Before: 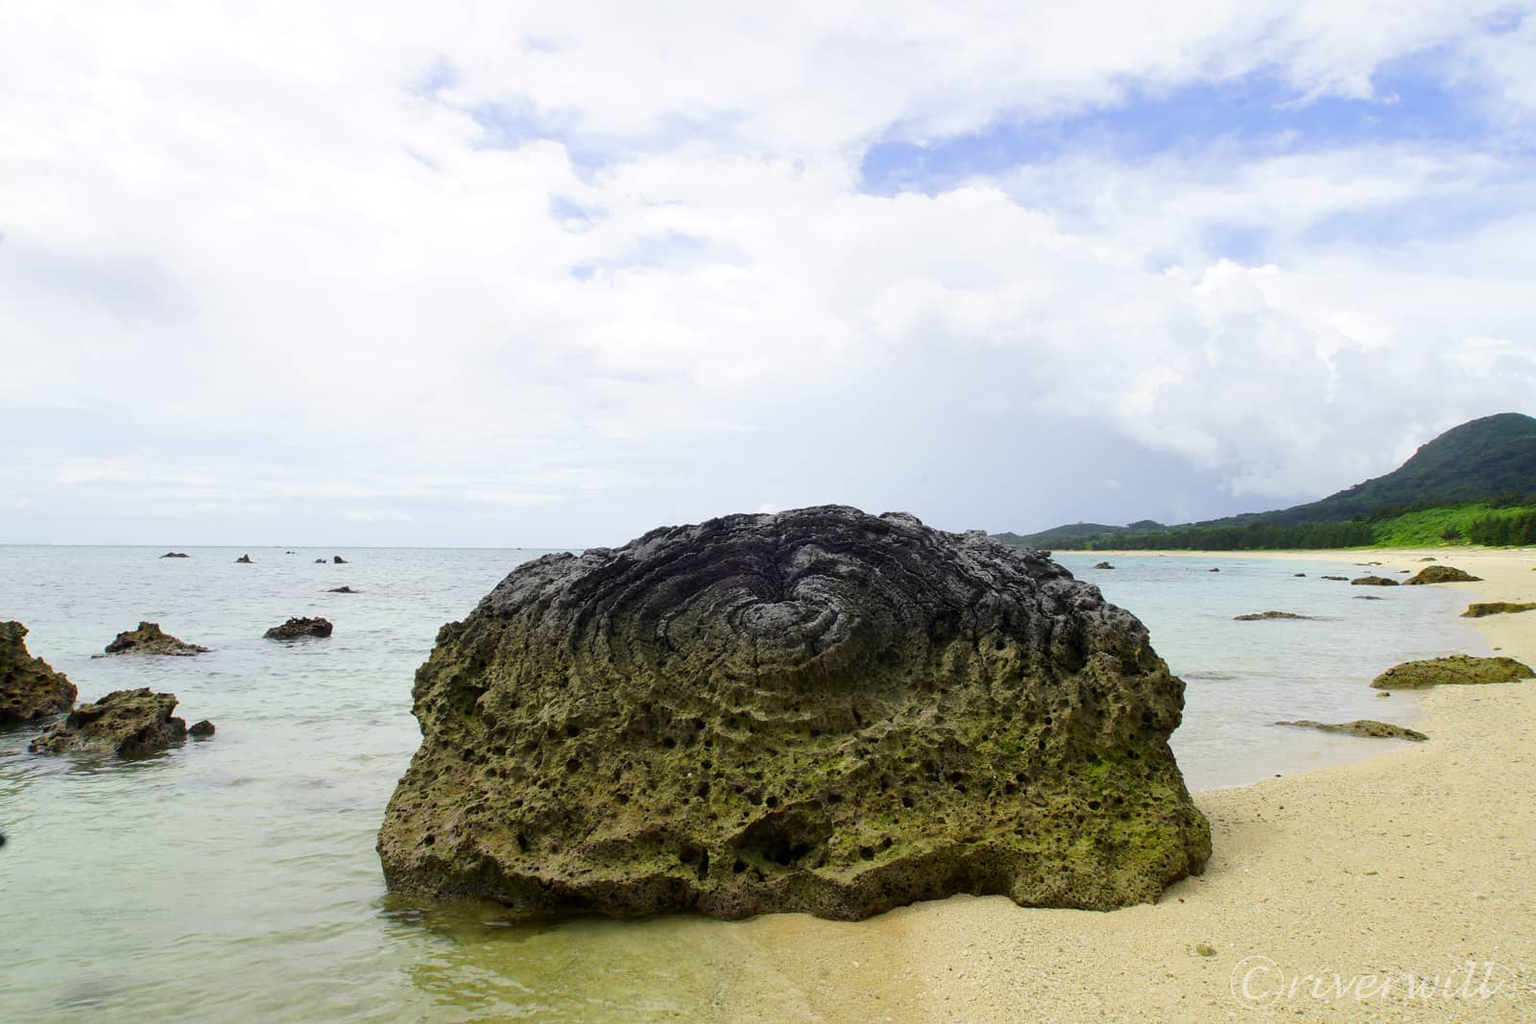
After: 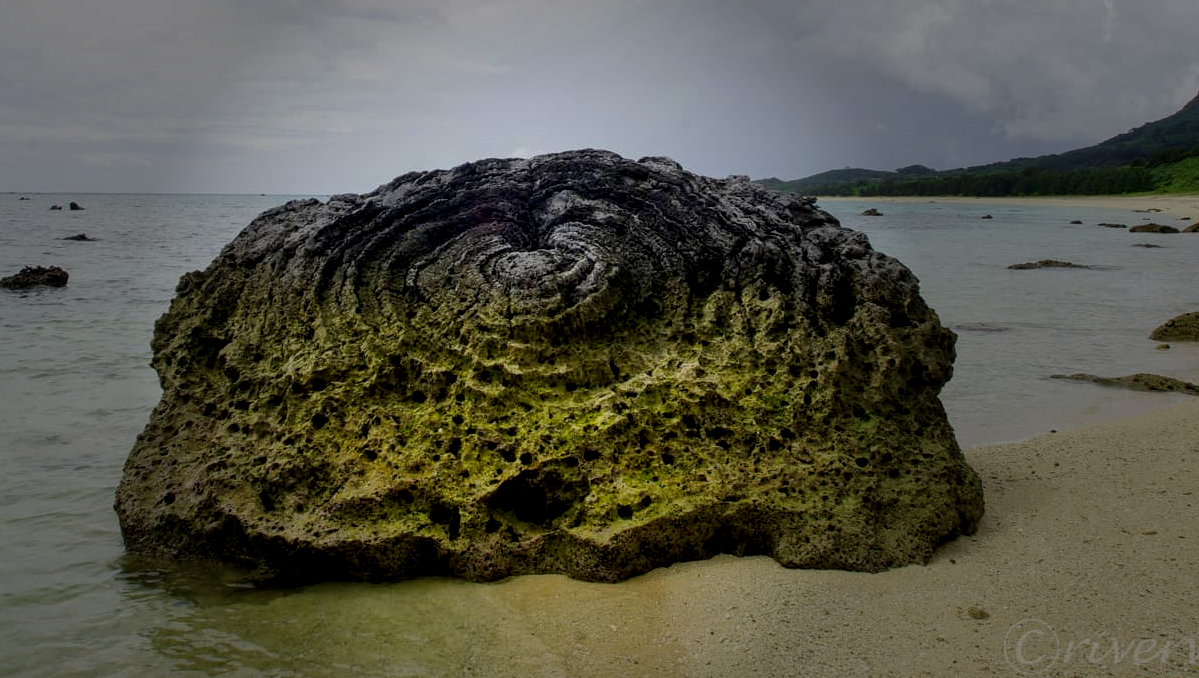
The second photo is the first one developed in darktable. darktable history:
vignetting: fall-off start 31.05%, fall-off radius 35.87%, brightness -0.577, saturation -0.26, center (-0.122, -0.005), unbound false
exposure: black level correction 0.009, exposure -0.66 EV, compensate highlight preservation false
shadows and highlights: shadows 53.18, soften with gaussian
local contrast: on, module defaults
crop and rotate: left 17.391%, top 35.403%, right 7.661%, bottom 1.045%
color balance rgb: global offset › hue 168.74°, perceptual saturation grading › global saturation 12.841%, global vibrance 25.274%
